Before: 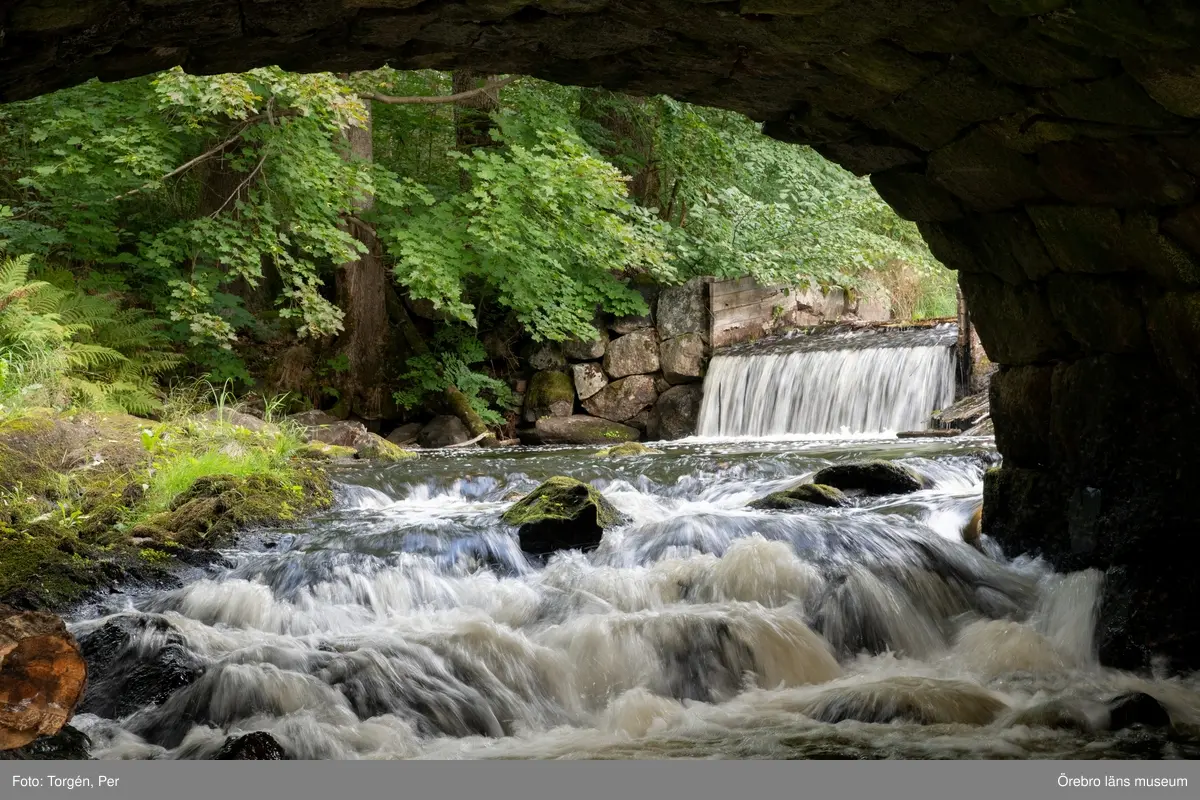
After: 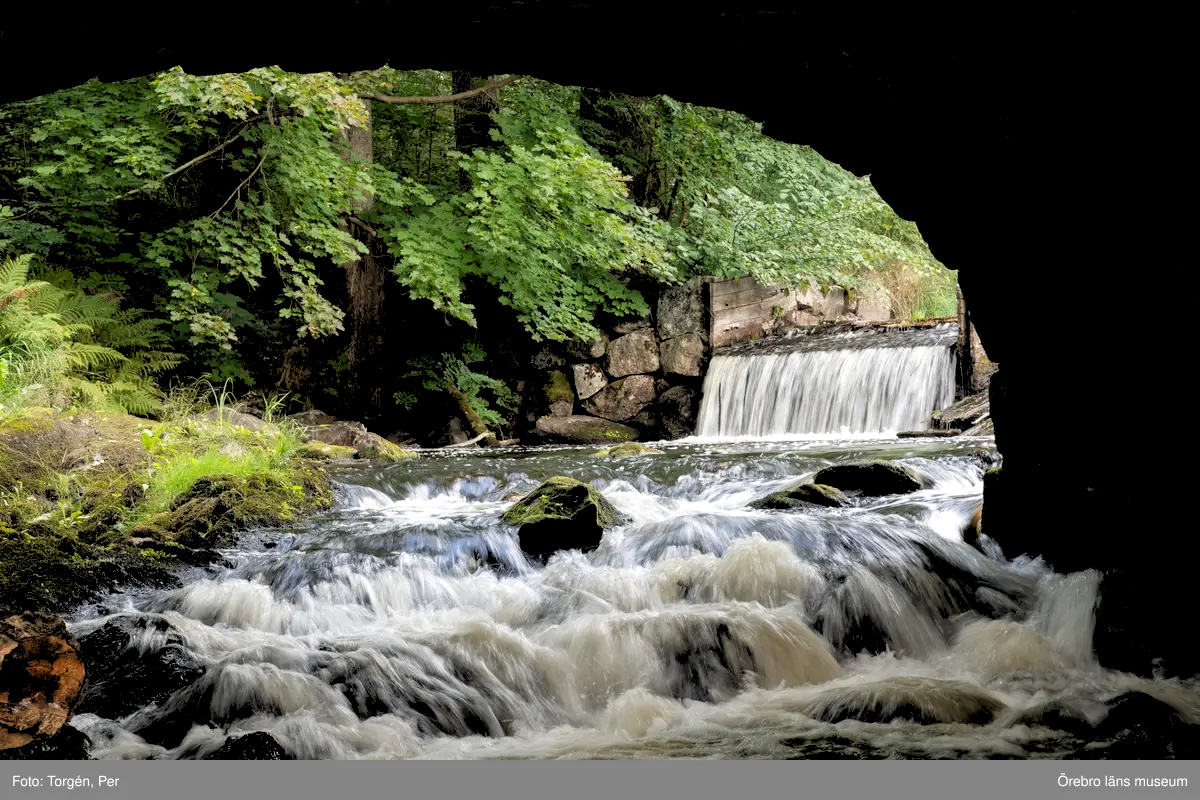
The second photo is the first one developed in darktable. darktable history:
tone equalizer: on, module defaults
rgb levels: levels [[0.029, 0.461, 0.922], [0, 0.5, 1], [0, 0.5, 1]]
